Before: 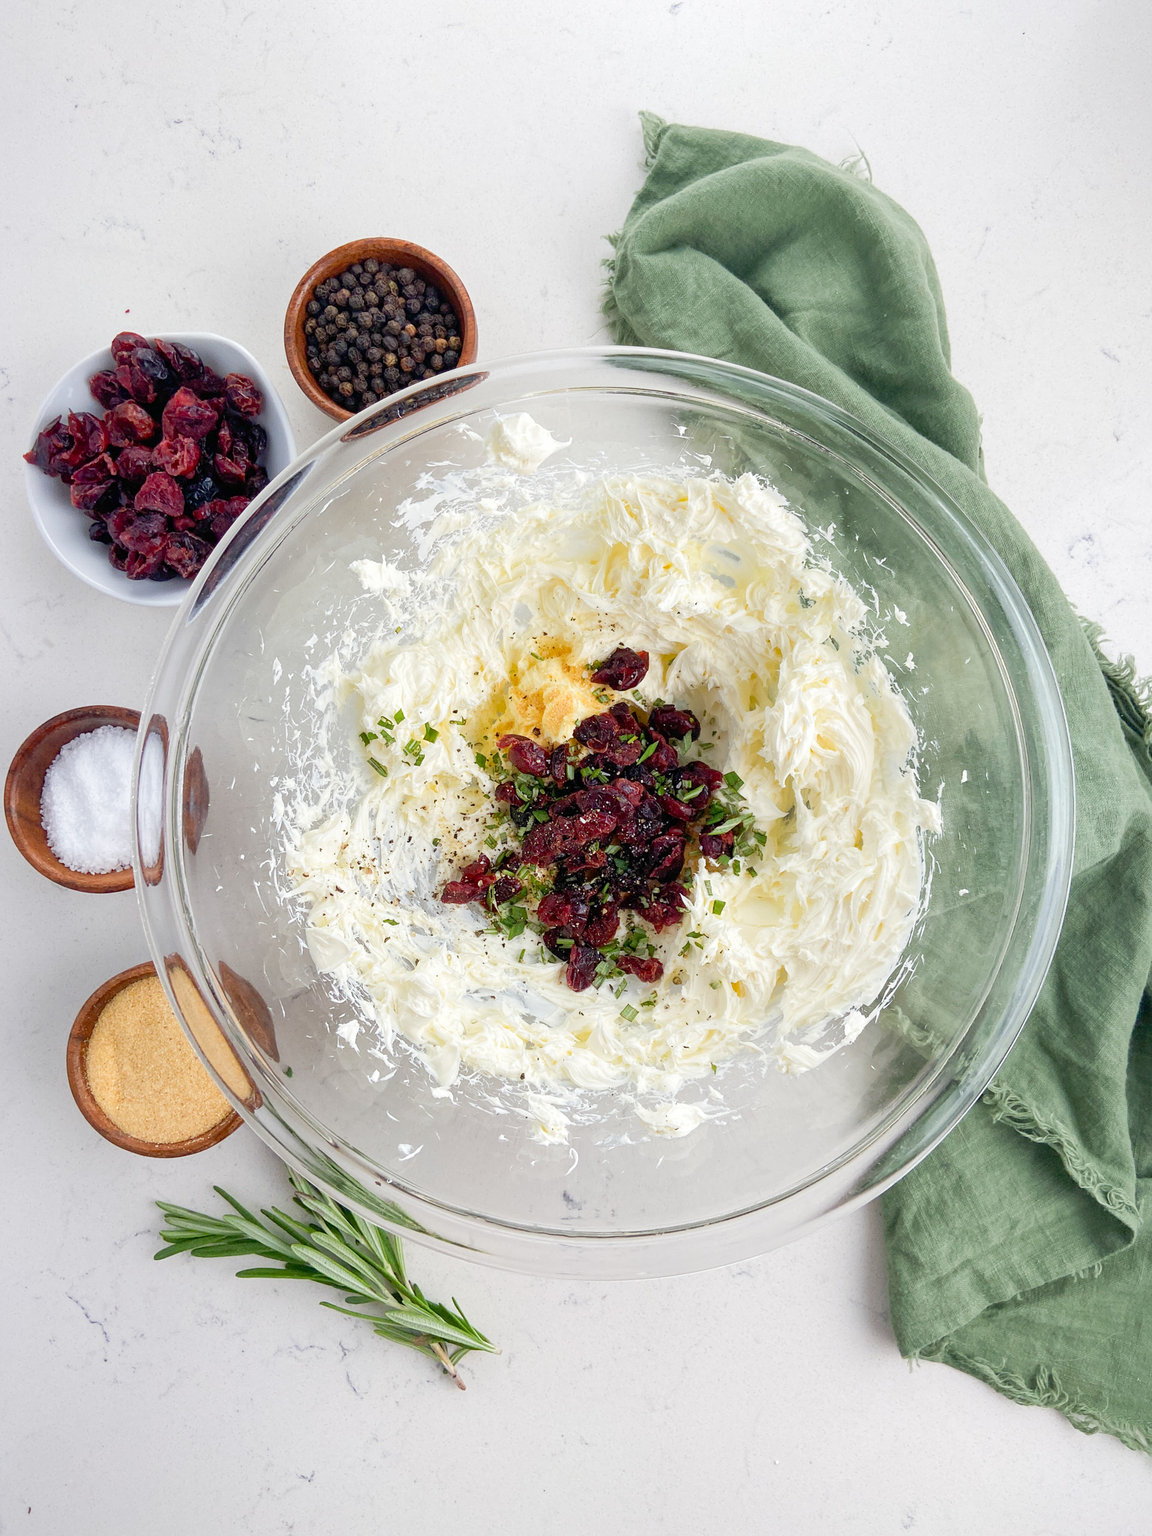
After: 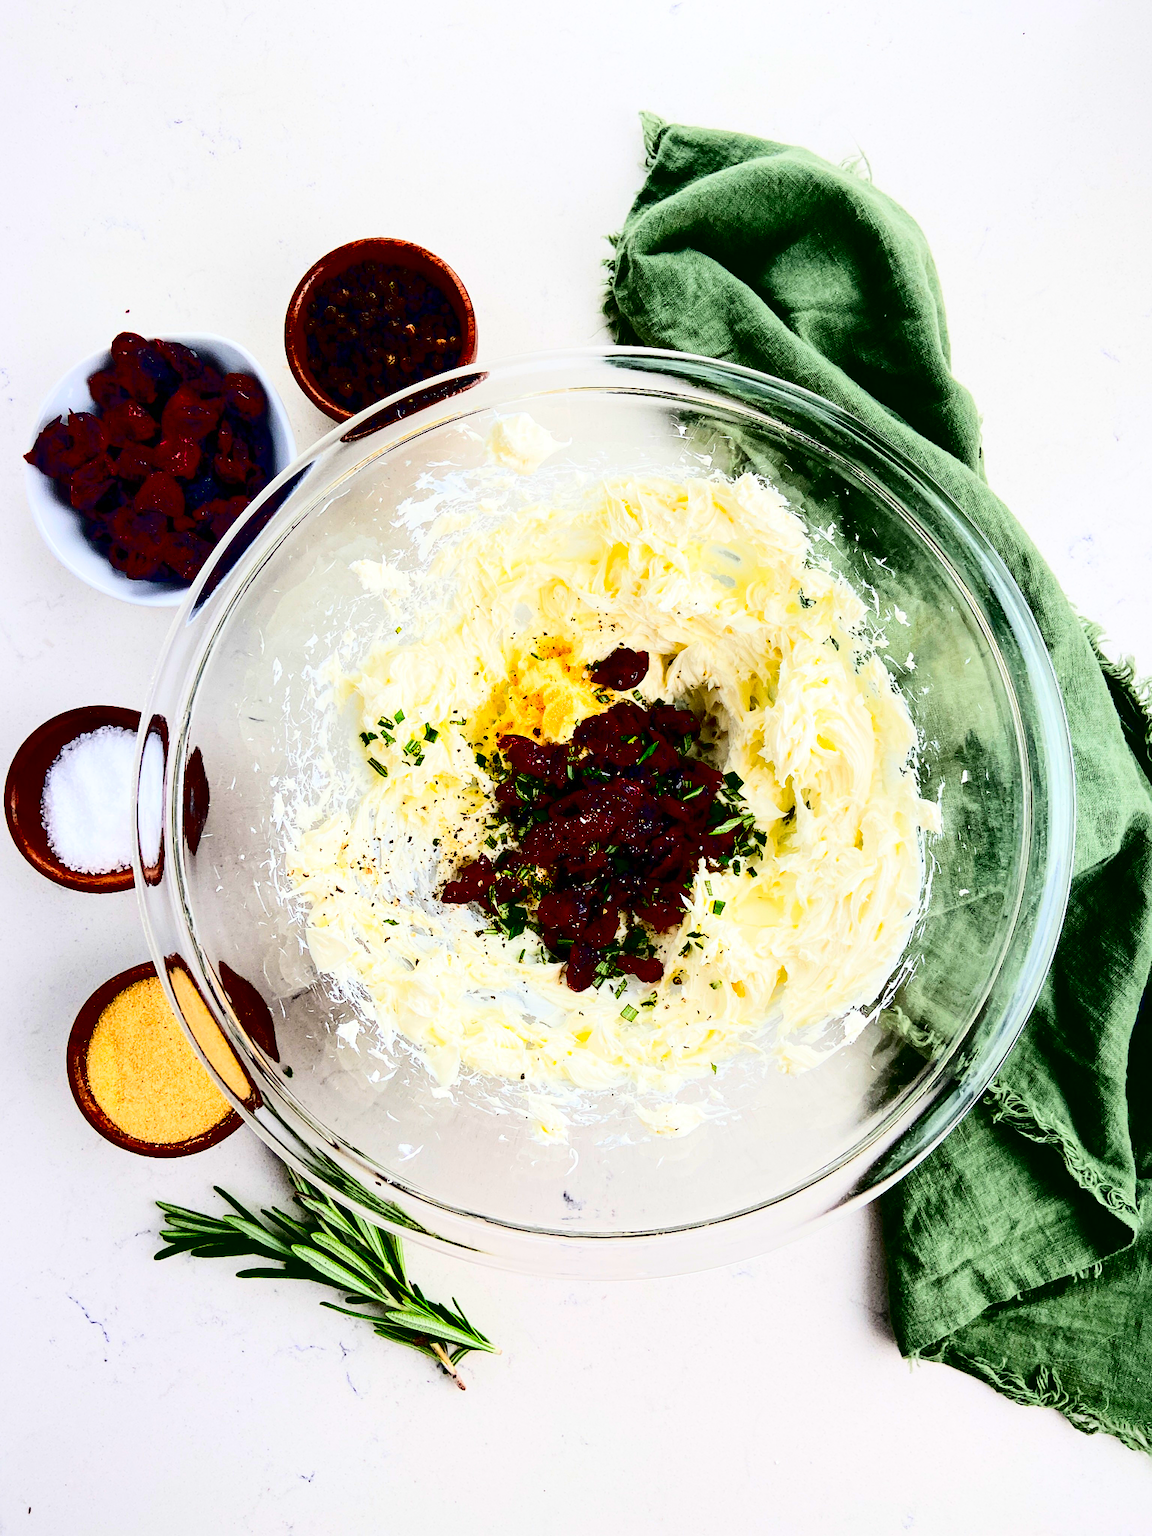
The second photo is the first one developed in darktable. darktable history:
contrast brightness saturation: contrast 0.78, brightness -1, saturation 0.997
